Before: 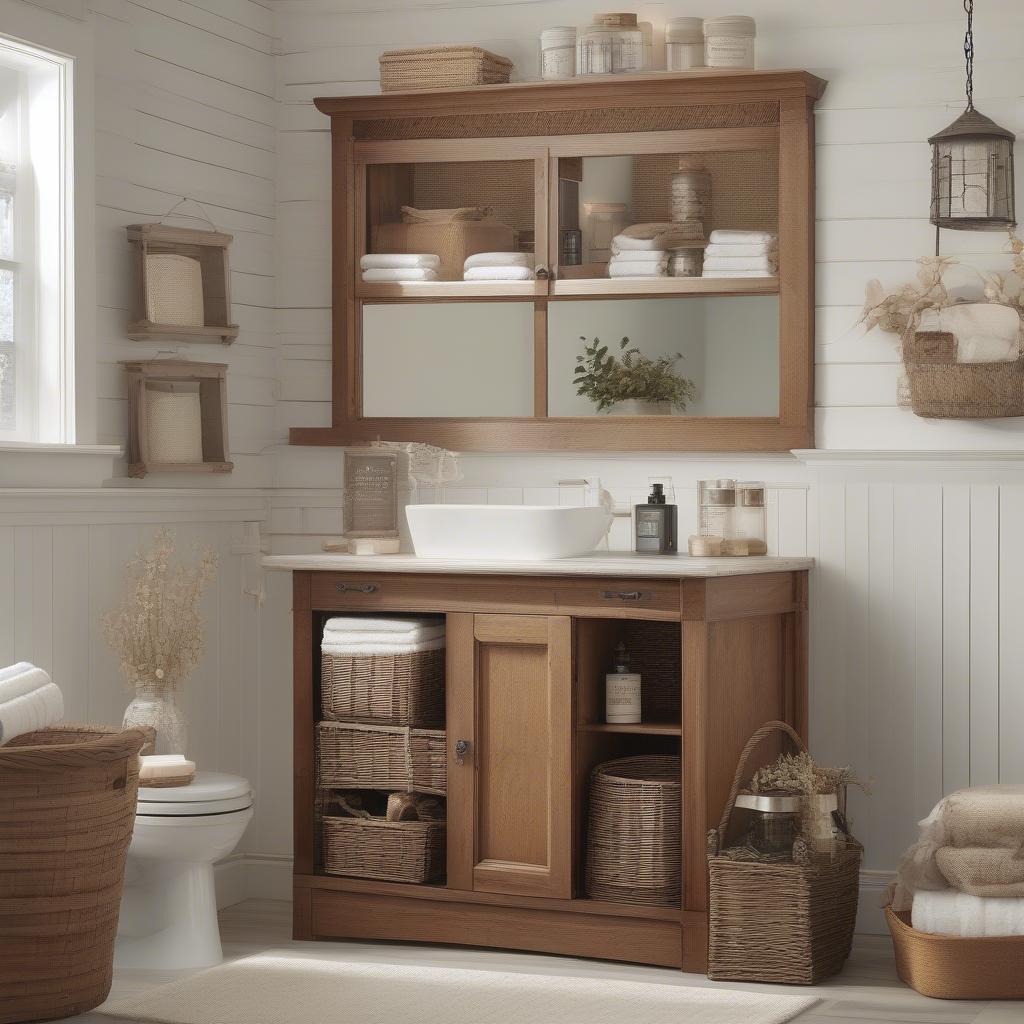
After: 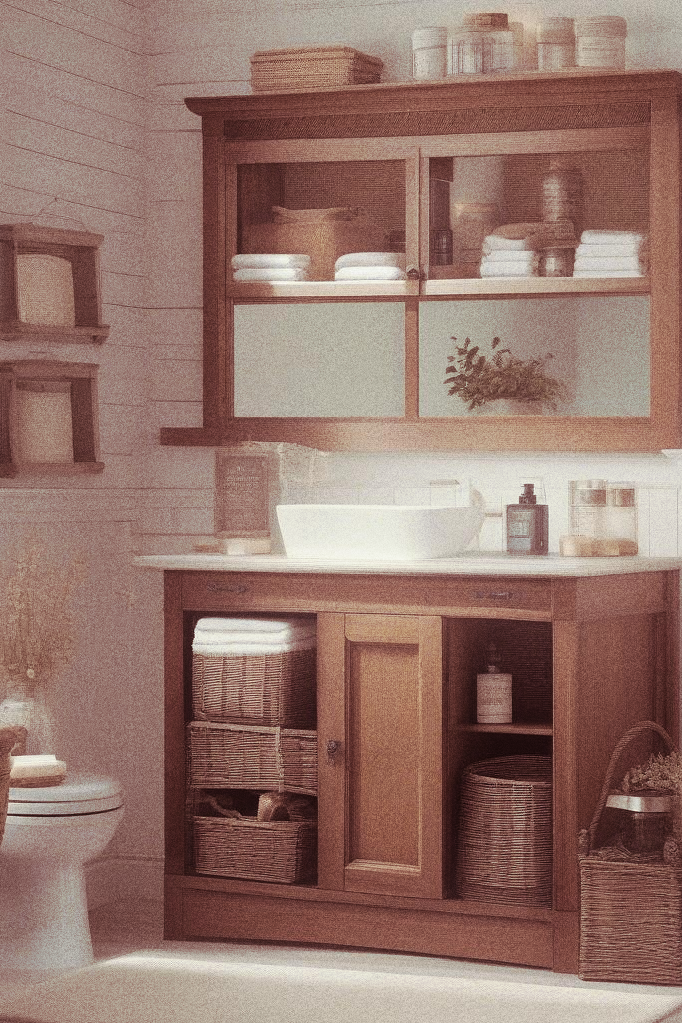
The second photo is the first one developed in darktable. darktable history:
bloom: on, module defaults
grain: coarseness 0.09 ISO, strength 40%
crop and rotate: left 12.673%, right 20.66%
split-toning: on, module defaults
